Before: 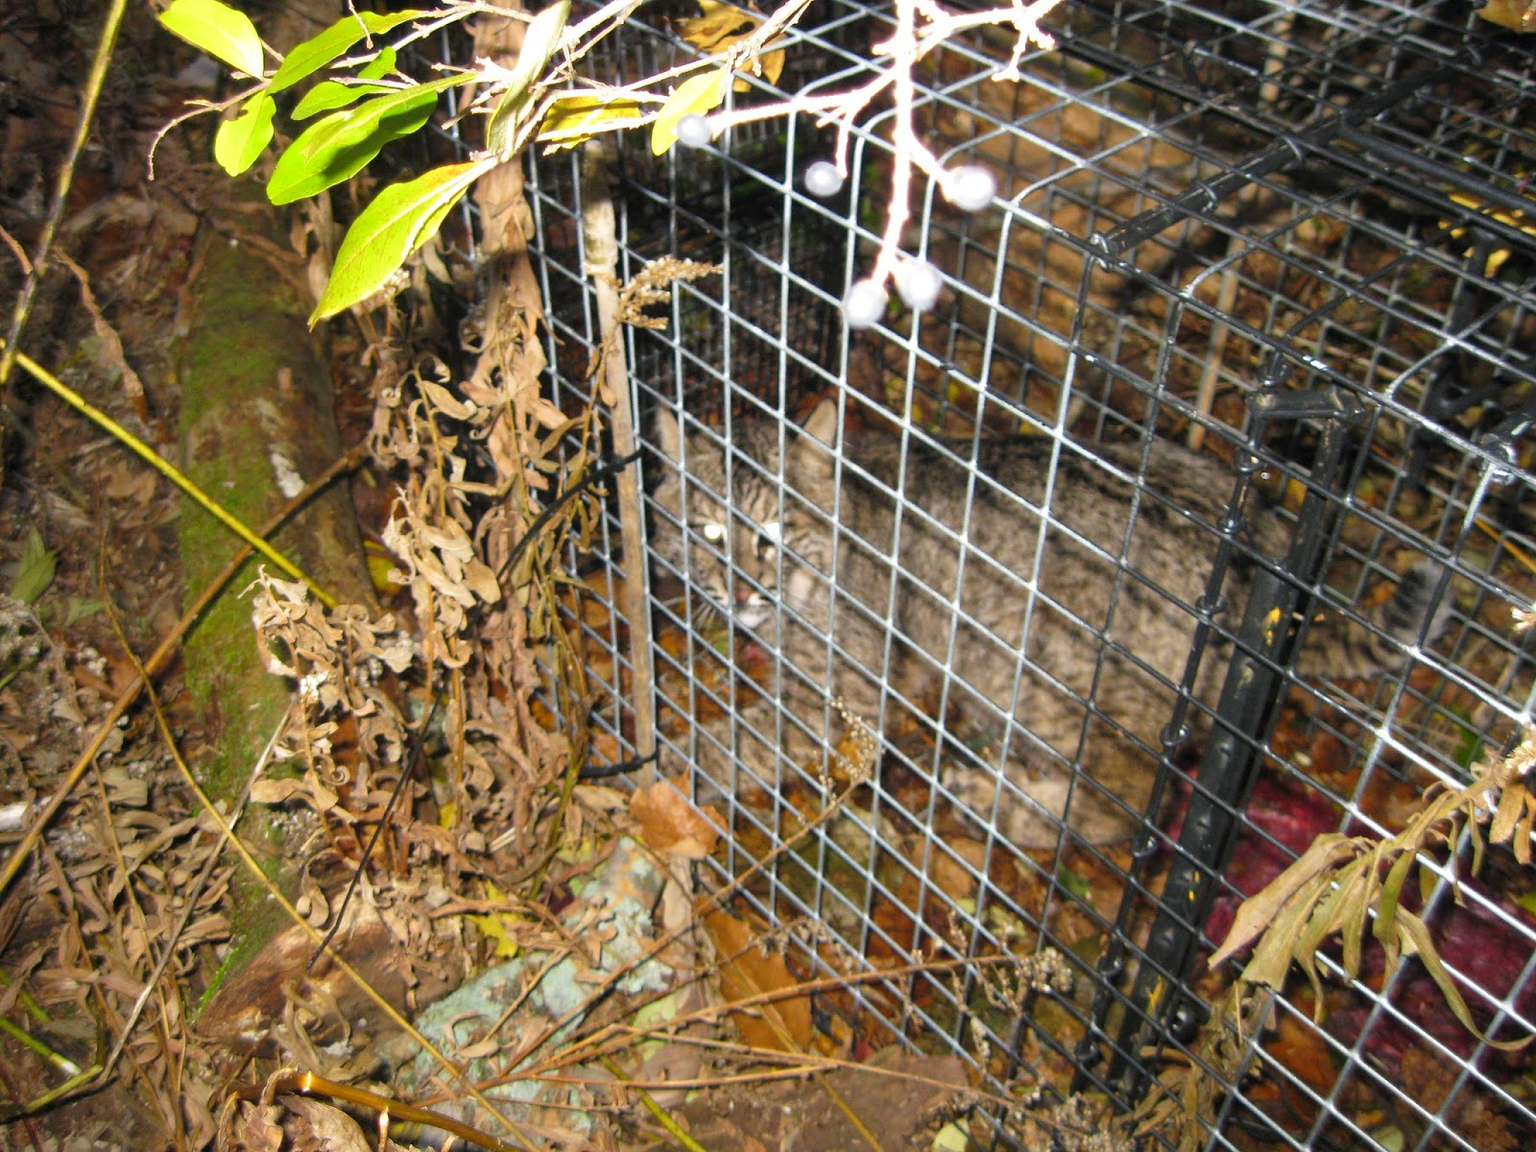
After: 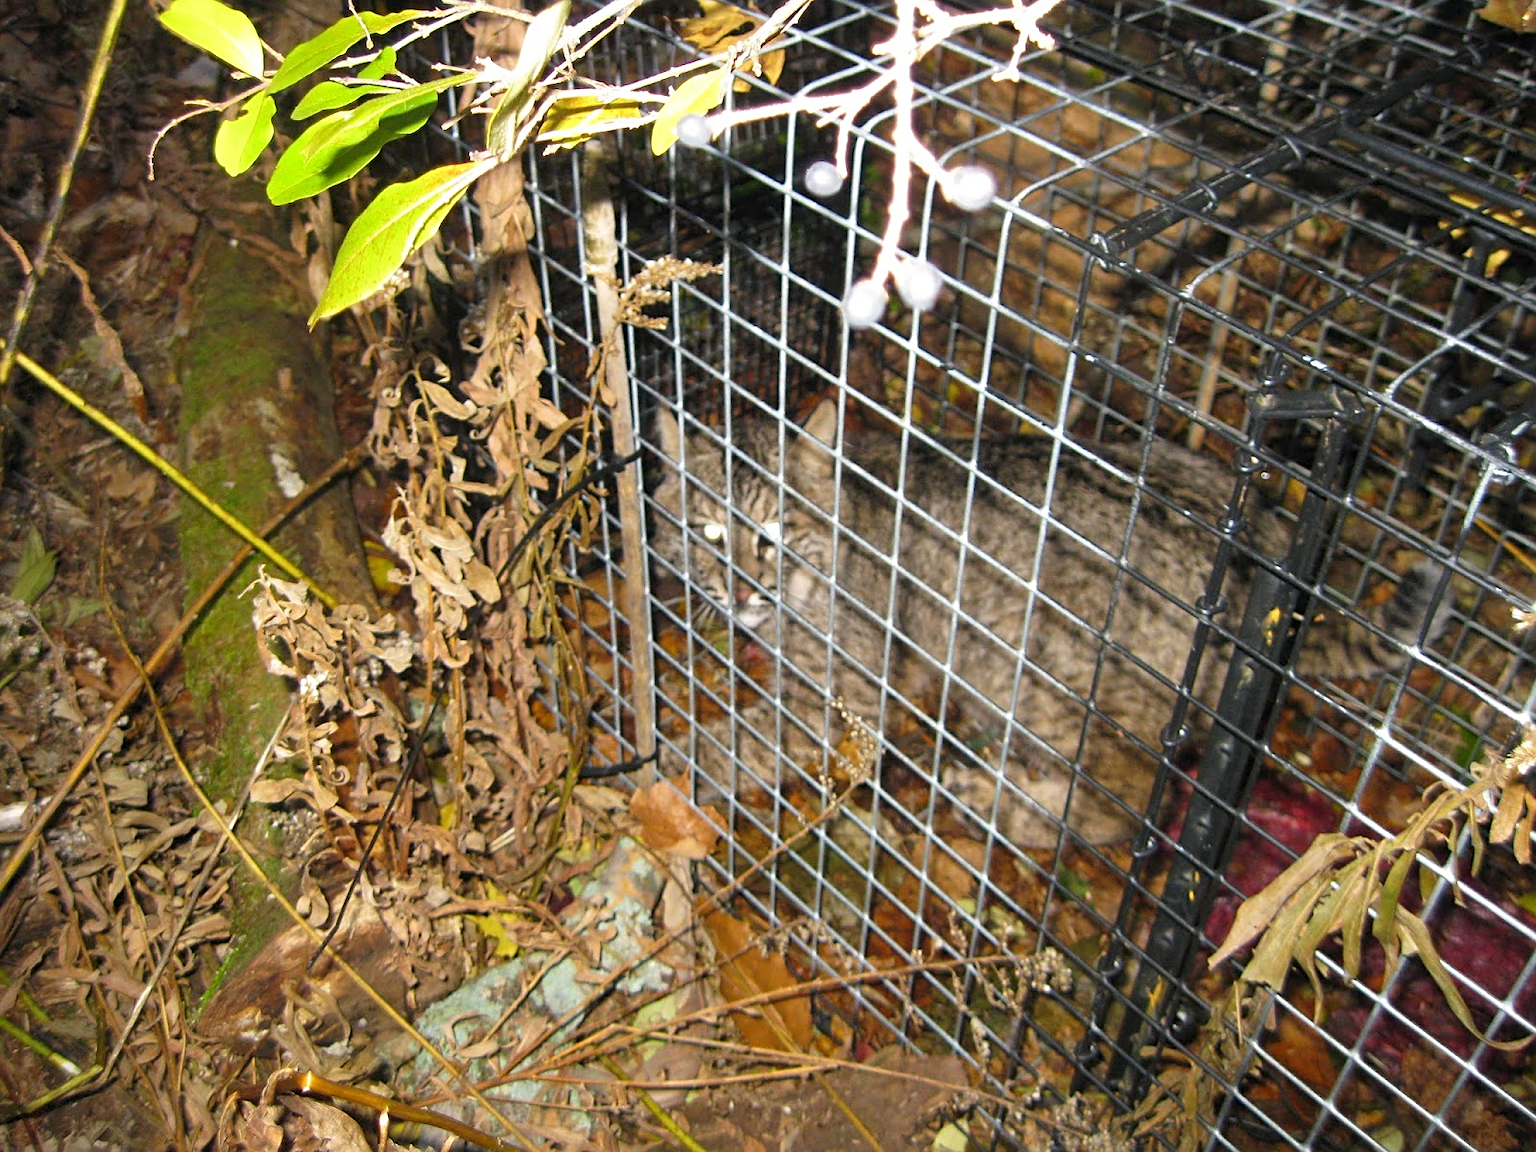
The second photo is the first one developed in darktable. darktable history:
sharpen: radius 2.504, amount 0.337
